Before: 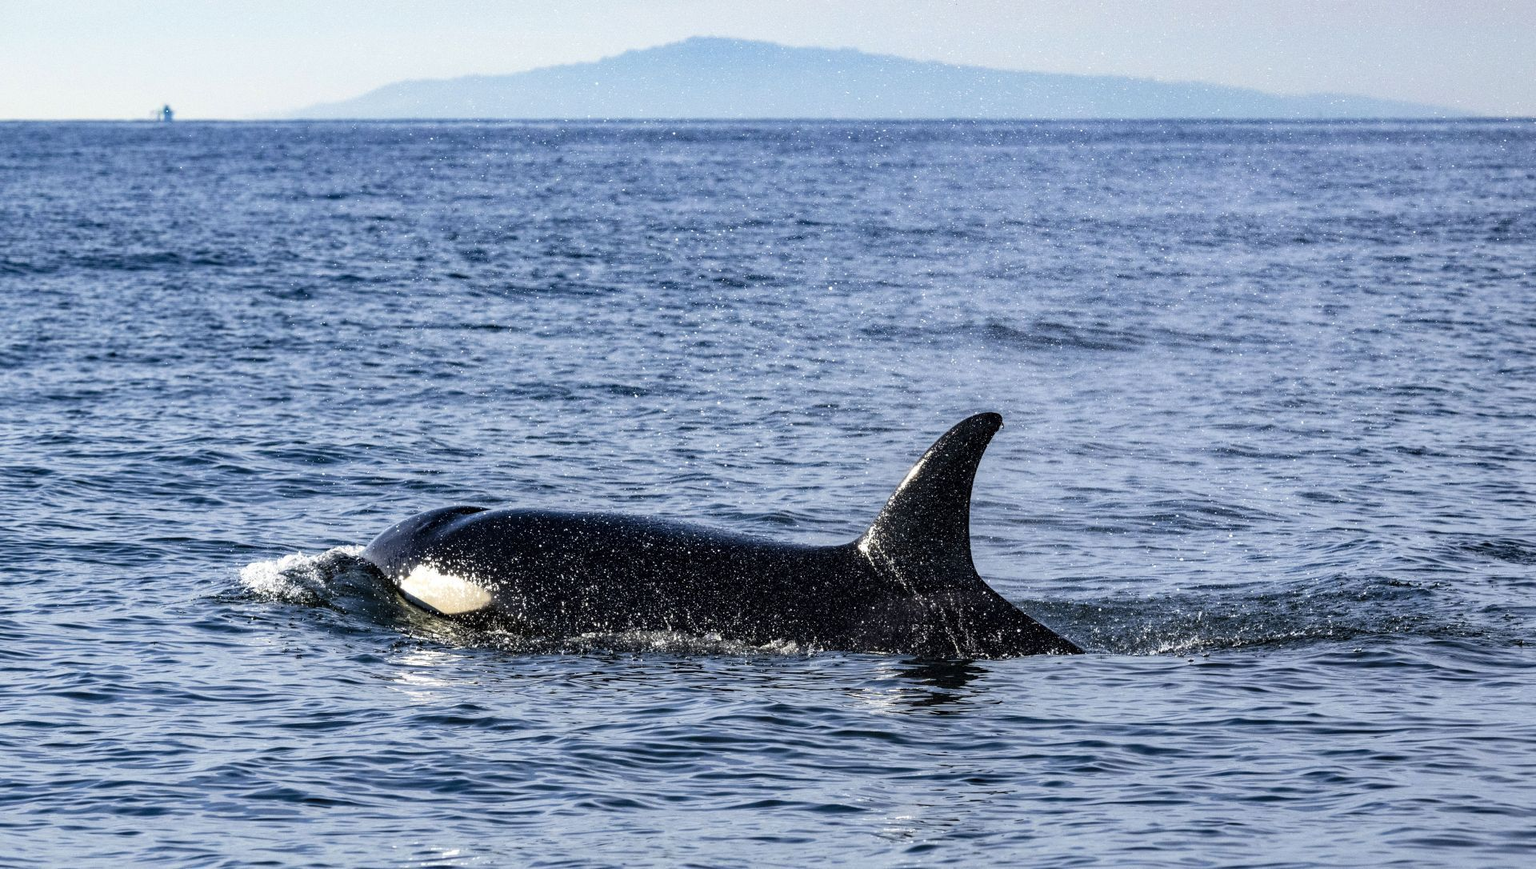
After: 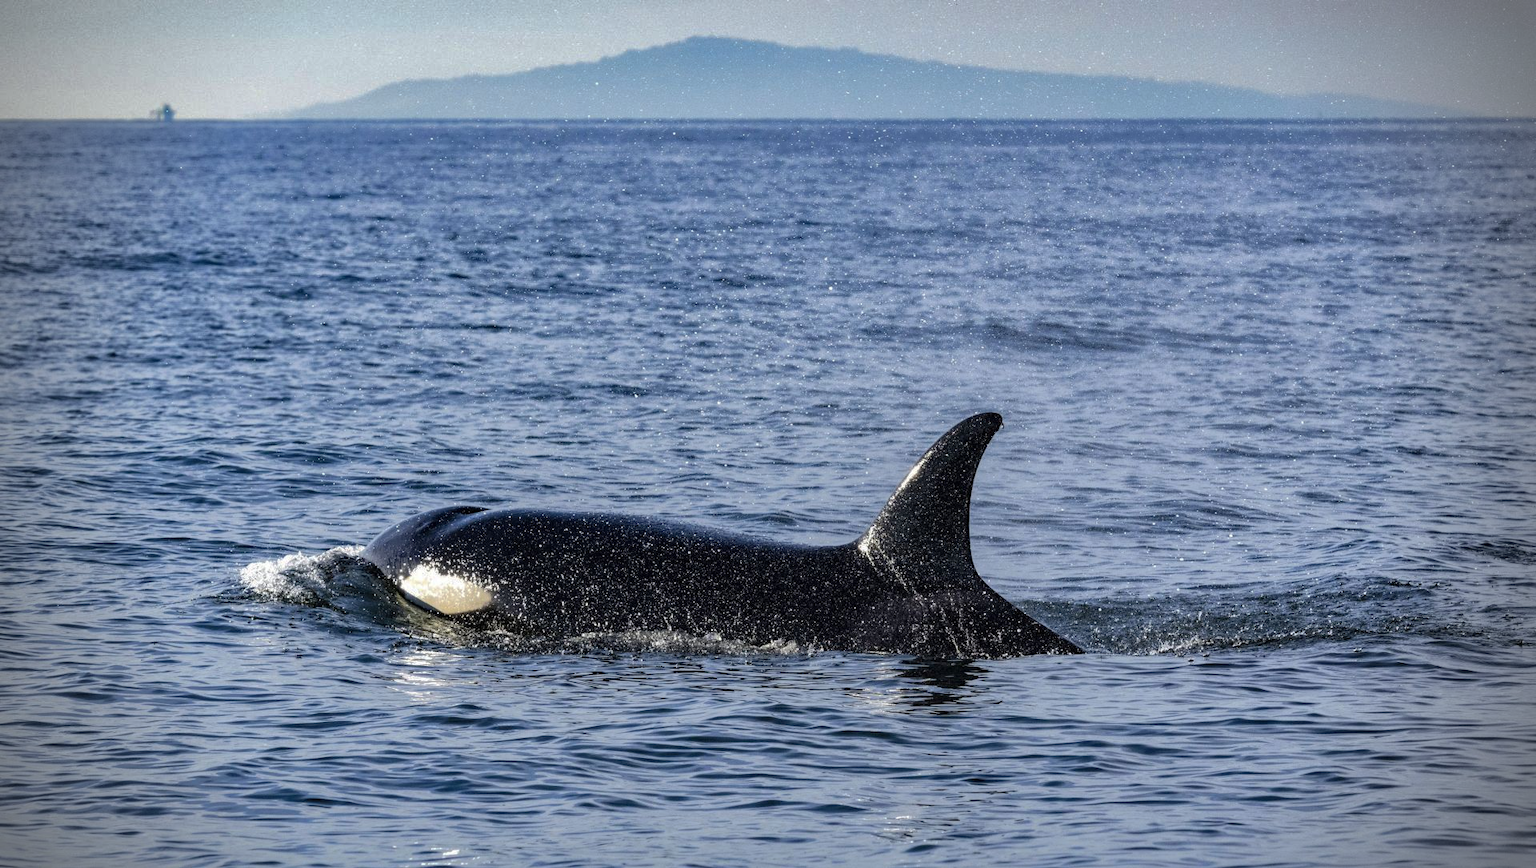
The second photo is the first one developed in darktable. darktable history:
shadows and highlights: shadows 38.43, highlights -74.54
vignetting: fall-off radius 31.48%, brightness -0.472
color correction: saturation 0.99
